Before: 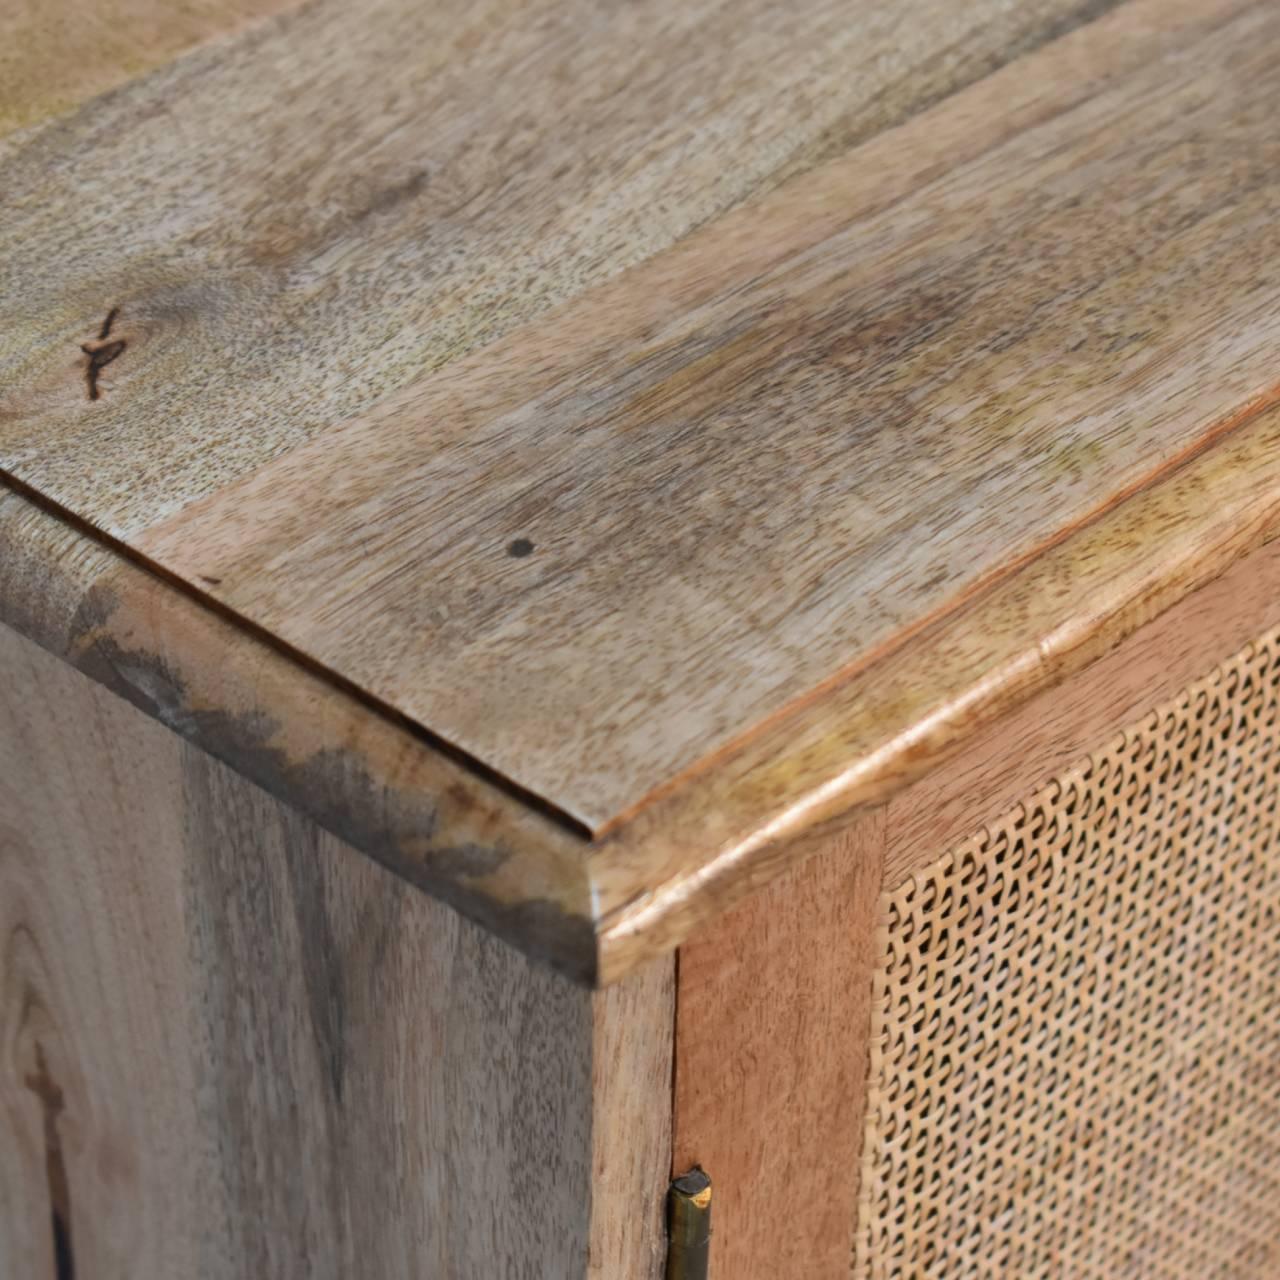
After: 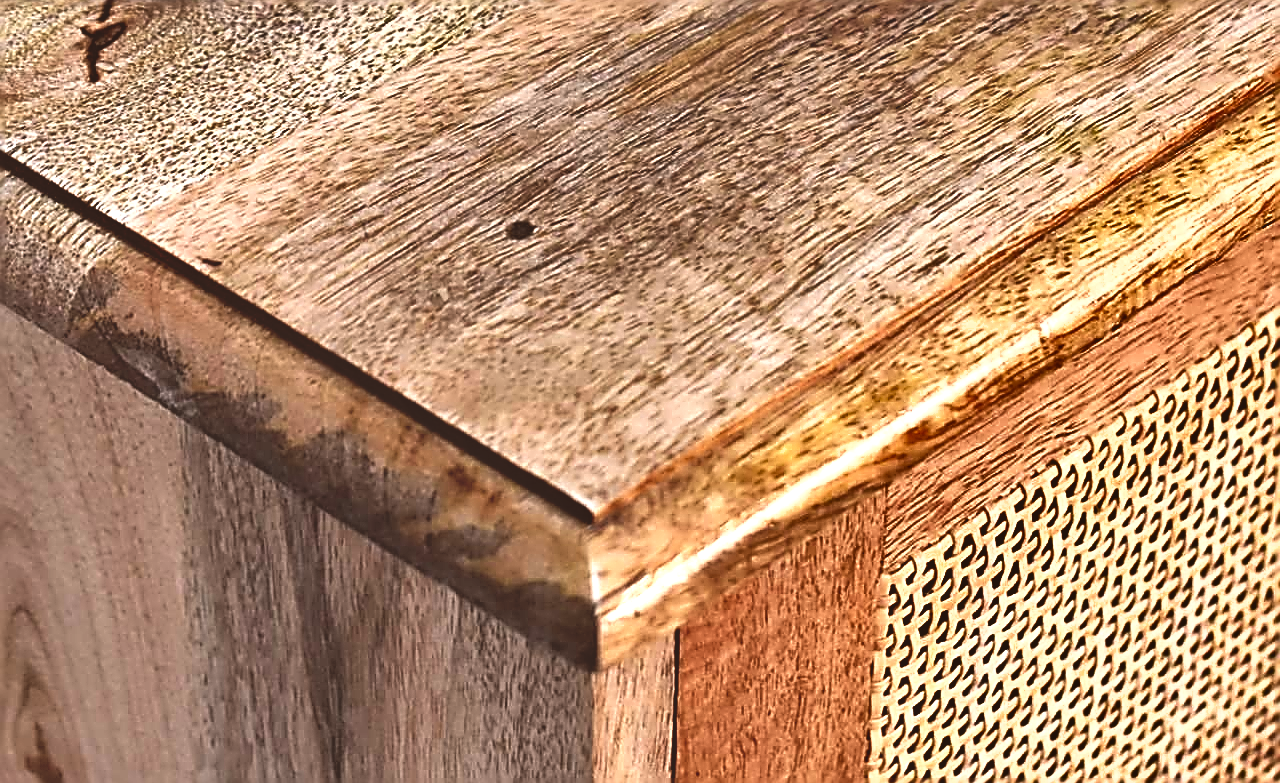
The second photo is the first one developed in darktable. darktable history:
sharpen: amount 1.991
color correction: highlights a* 10.22, highlights b* 9.67, shadows a* 8.87, shadows b* 8.28, saturation 0.772
base curve: curves: ch0 [(0, 0.02) (0.083, 0.036) (1, 1)], preserve colors none
crop and rotate: top 24.883%, bottom 13.928%
exposure: black level correction 0, exposure 1.107 EV, compensate highlight preservation false
shadows and highlights: shadows 30.69, highlights -63.18, soften with gaussian
